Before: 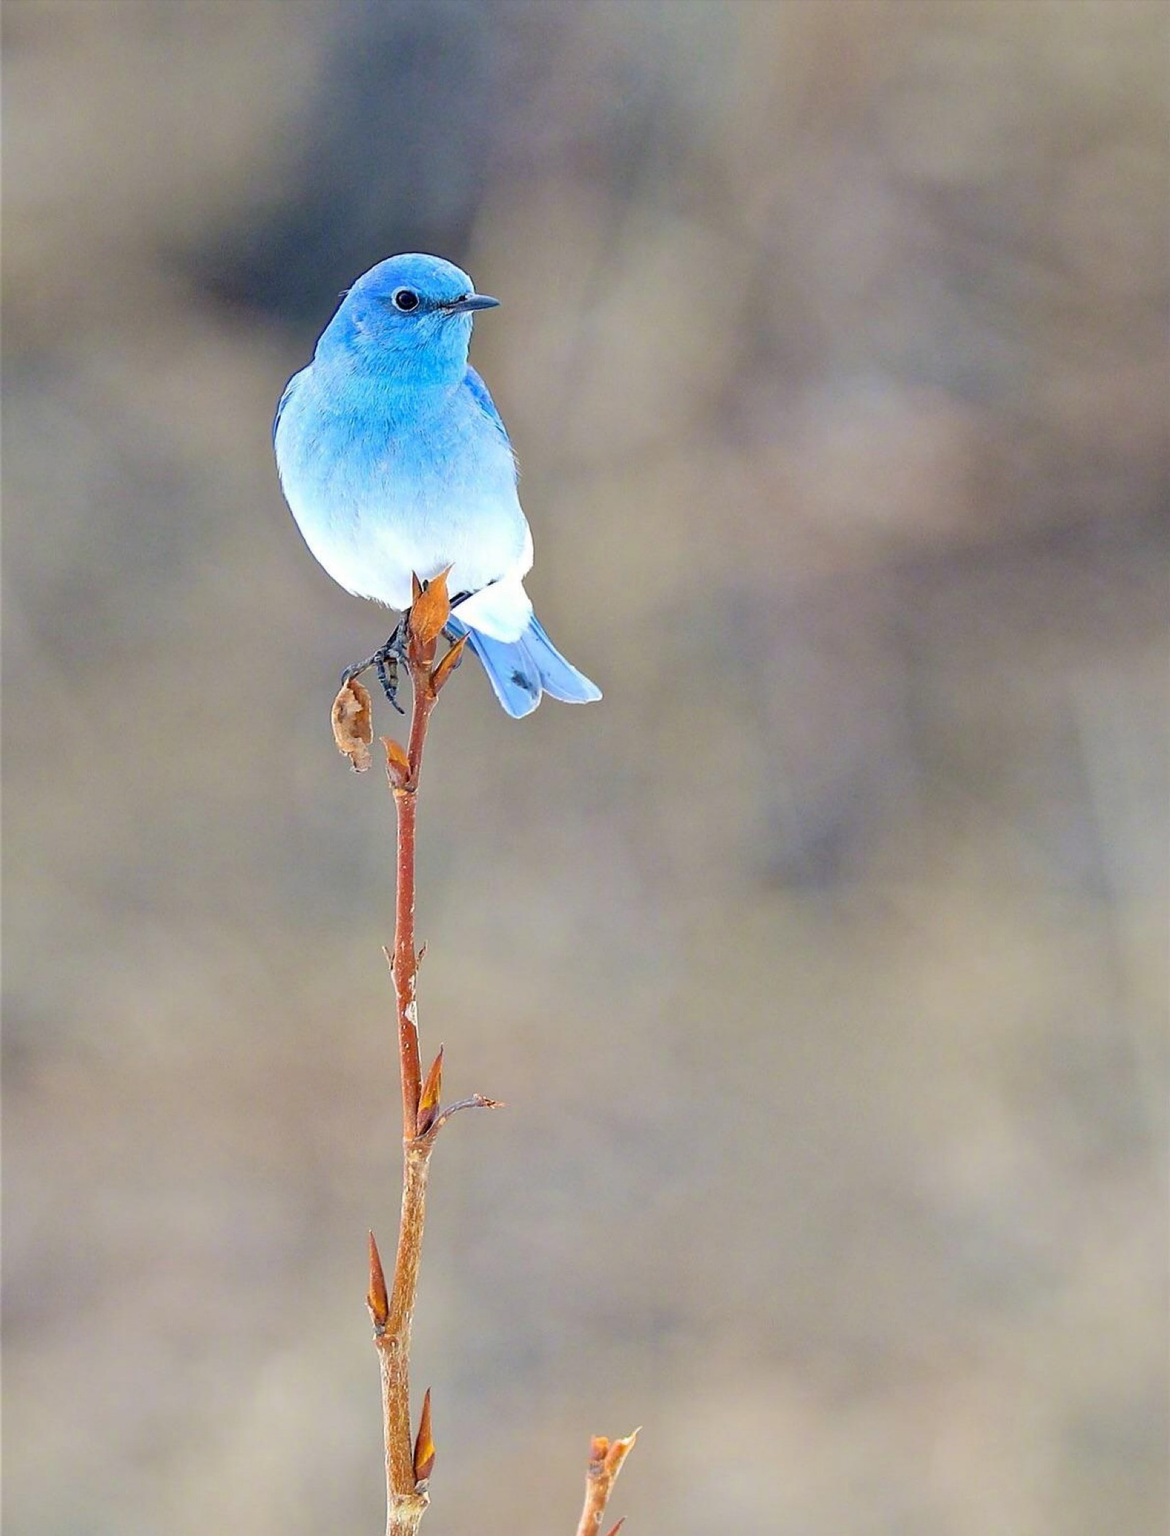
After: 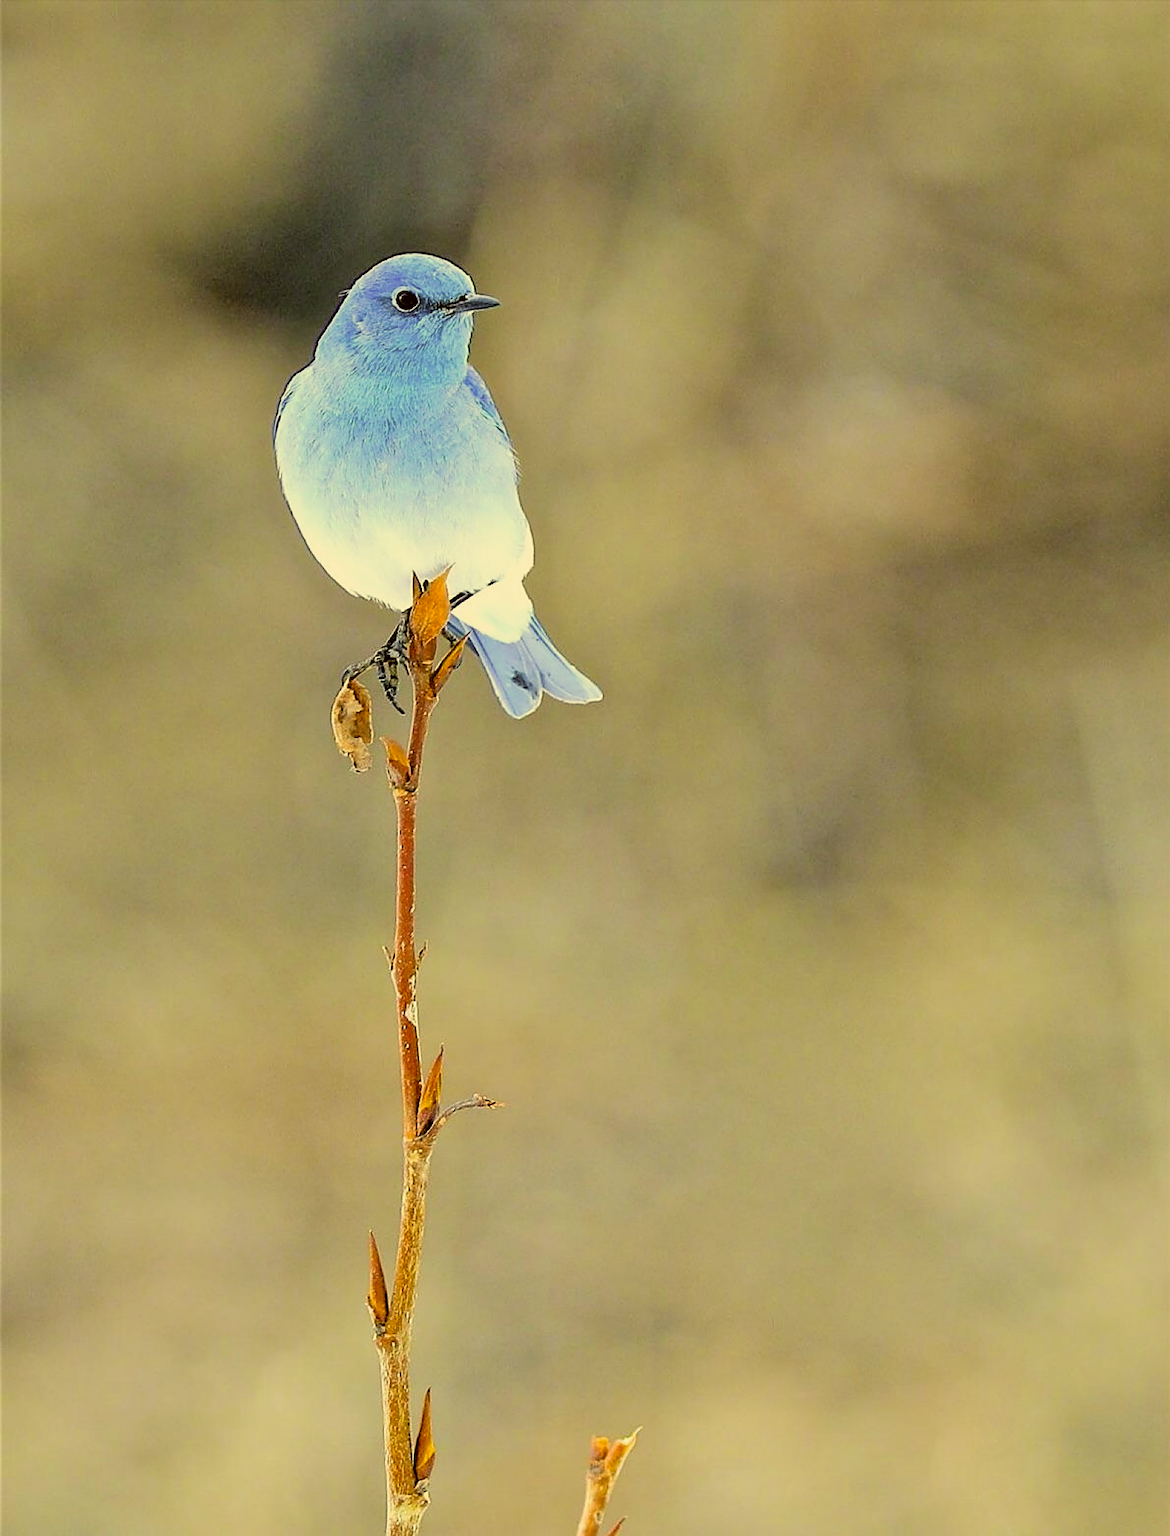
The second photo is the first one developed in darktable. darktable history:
filmic rgb: black relative exposure -5 EV, white relative exposure 3.2 EV, hardness 3.42, contrast 1.2, highlights saturation mix -30%
white balance: red 0.978, blue 0.999
color correction: highlights a* 0.162, highlights b* 29.53, shadows a* -0.162, shadows b* 21.09
sharpen: on, module defaults
